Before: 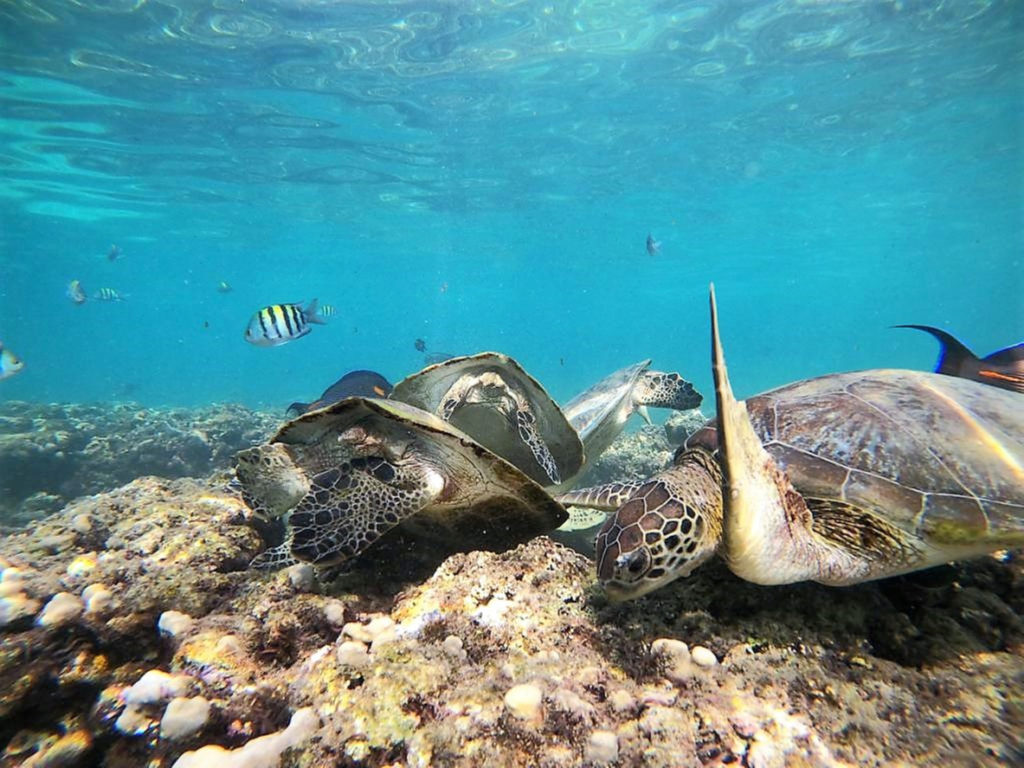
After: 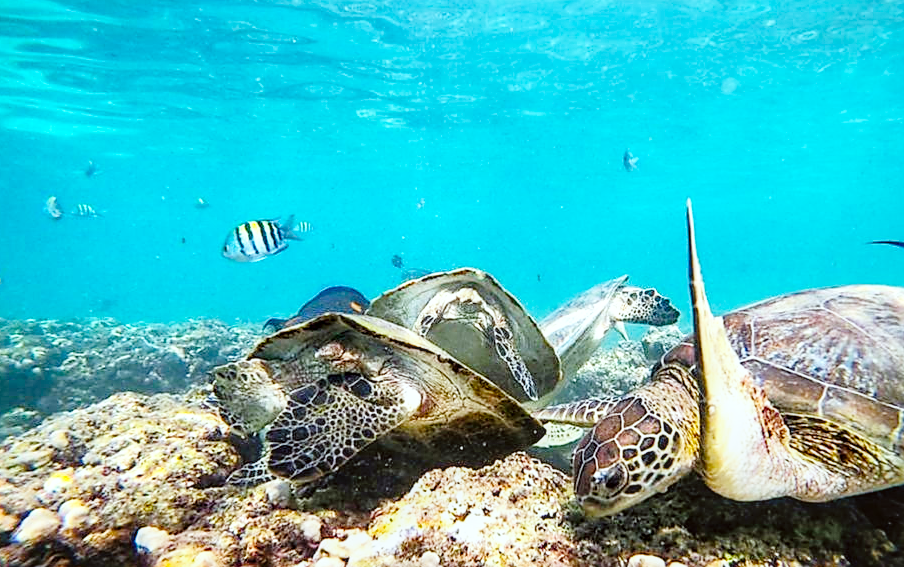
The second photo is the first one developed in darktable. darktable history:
local contrast: on, module defaults
base curve: curves: ch0 [(0, 0) (0.008, 0.007) (0.022, 0.029) (0.048, 0.089) (0.092, 0.197) (0.191, 0.399) (0.275, 0.534) (0.357, 0.65) (0.477, 0.78) (0.542, 0.833) (0.799, 0.973) (1, 1)], preserve colors none
color zones: curves: ch0 [(0, 0.5) (0.143, 0.5) (0.286, 0.5) (0.429, 0.5) (0.571, 0.5) (0.714, 0.476) (0.857, 0.5) (1, 0.5)]; ch2 [(0, 0.5) (0.143, 0.5) (0.286, 0.5) (0.429, 0.5) (0.571, 0.5) (0.714, 0.487) (0.857, 0.5) (1, 0.5)]
crop and rotate: left 2.315%, top 11.001%, right 9.37%, bottom 15.069%
color correction: highlights a* -2.83, highlights b* -2.53, shadows a* 2.35, shadows b* 2.73
color balance rgb: perceptual saturation grading › global saturation 31.08%
sharpen: on, module defaults
